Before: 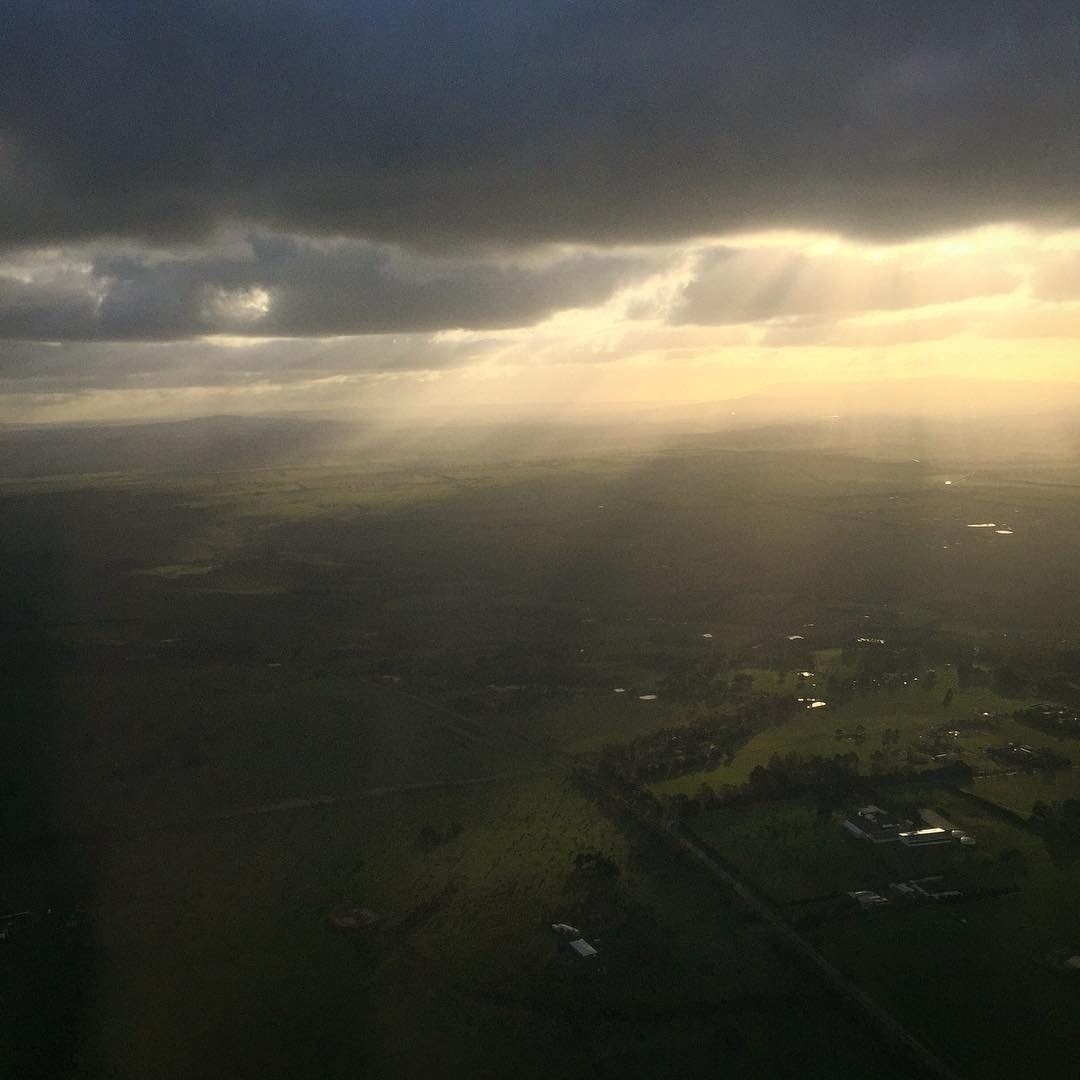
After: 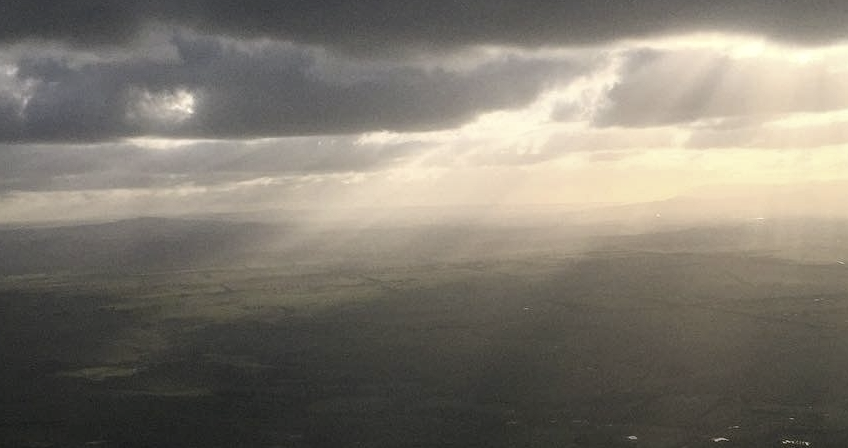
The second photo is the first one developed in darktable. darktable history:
local contrast: on, module defaults
crop: left 7.036%, top 18.398%, right 14.379%, bottom 40.043%
color correction: highlights a* 5.59, highlights b* 5.24, saturation 0.68
white balance: red 0.924, blue 1.095
